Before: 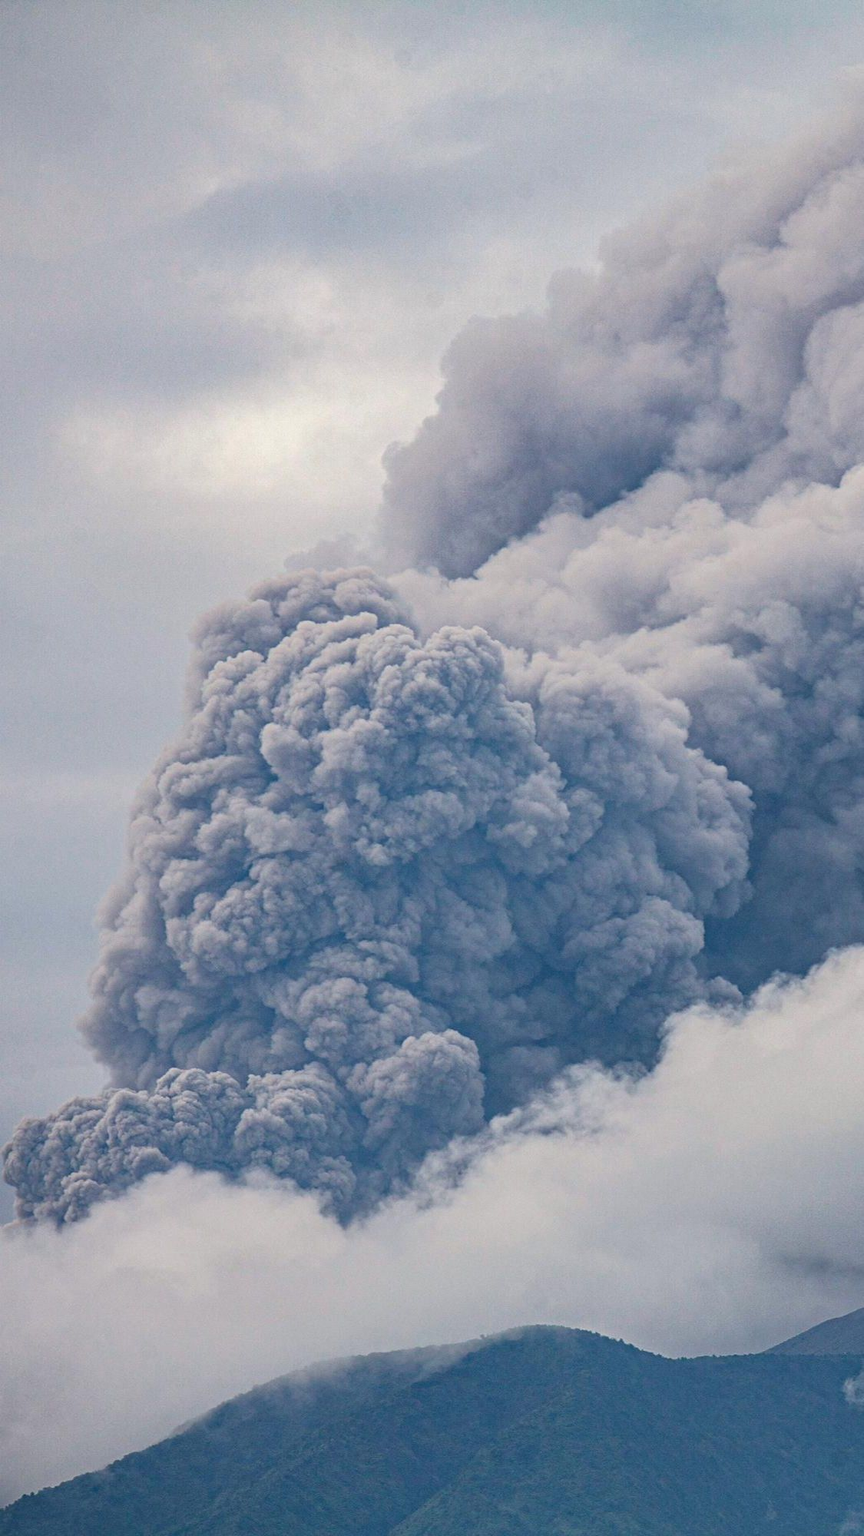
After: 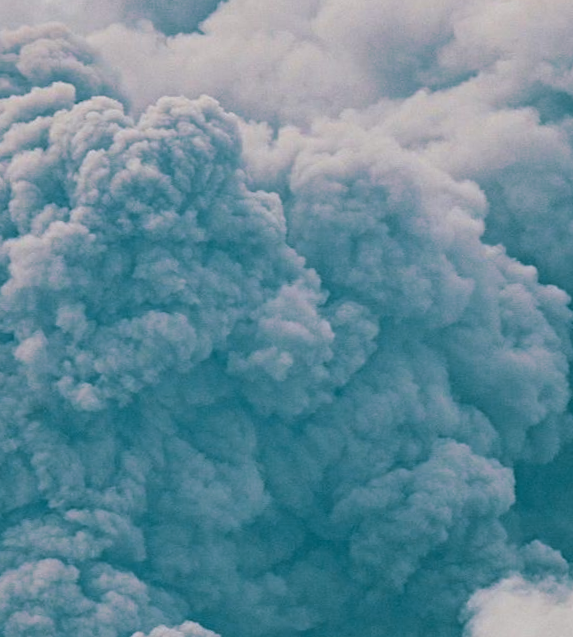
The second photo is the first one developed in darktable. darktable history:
split-toning: shadows › hue 186.43°, highlights › hue 49.29°, compress 30.29%
crop: left 36.607%, top 34.735%, right 13.146%, bottom 30.611%
rotate and perspective: rotation -2°, crop left 0.022, crop right 0.978, crop top 0.049, crop bottom 0.951
